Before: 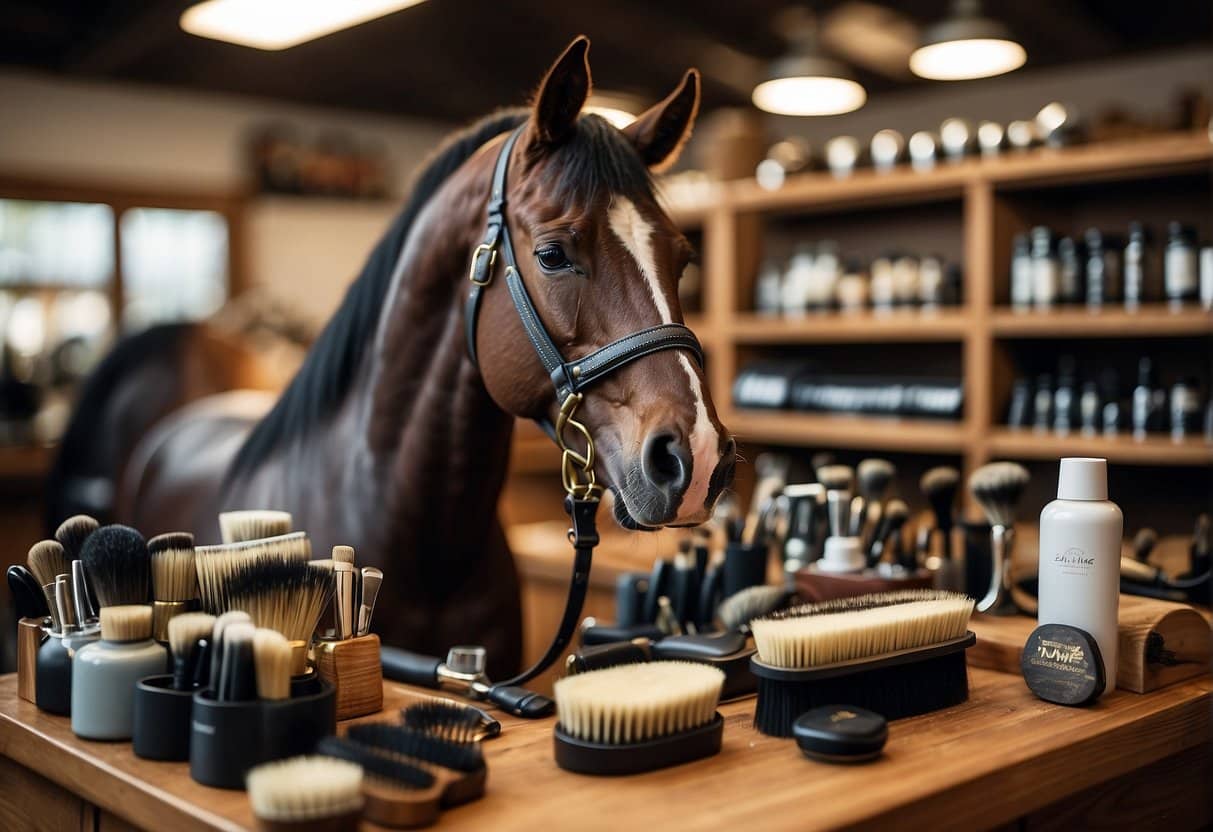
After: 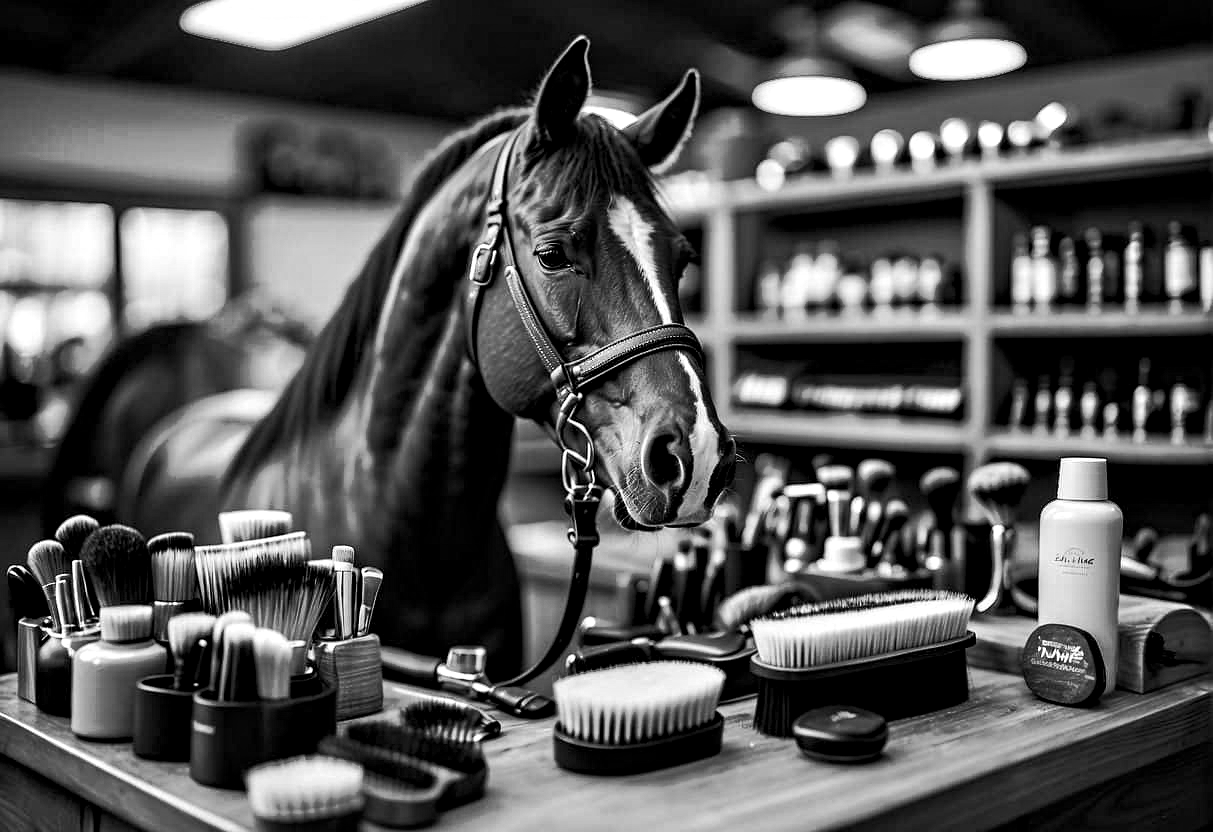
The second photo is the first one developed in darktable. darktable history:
tone curve: curves: ch0 [(0, 0) (0.003, 0.003) (0.011, 0.011) (0.025, 0.024) (0.044, 0.044) (0.069, 0.068) (0.1, 0.098) (0.136, 0.133) (0.177, 0.174) (0.224, 0.22) (0.277, 0.272) (0.335, 0.329) (0.399, 0.392) (0.468, 0.46) (0.543, 0.607) (0.623, 0.676) (0.709, 0.75) (0.801, 0.828) (0.898, 0.912) (1, 1)], preserve colors none
contrast equalizer: octaves 7, y [[0.5, 0.542, 0.583, 0.625, 0.667, 0.708], [0.5 ×6], [0.5 ×6], [0 ×6], [0 ×6]]
monochrome: on, module defaults
